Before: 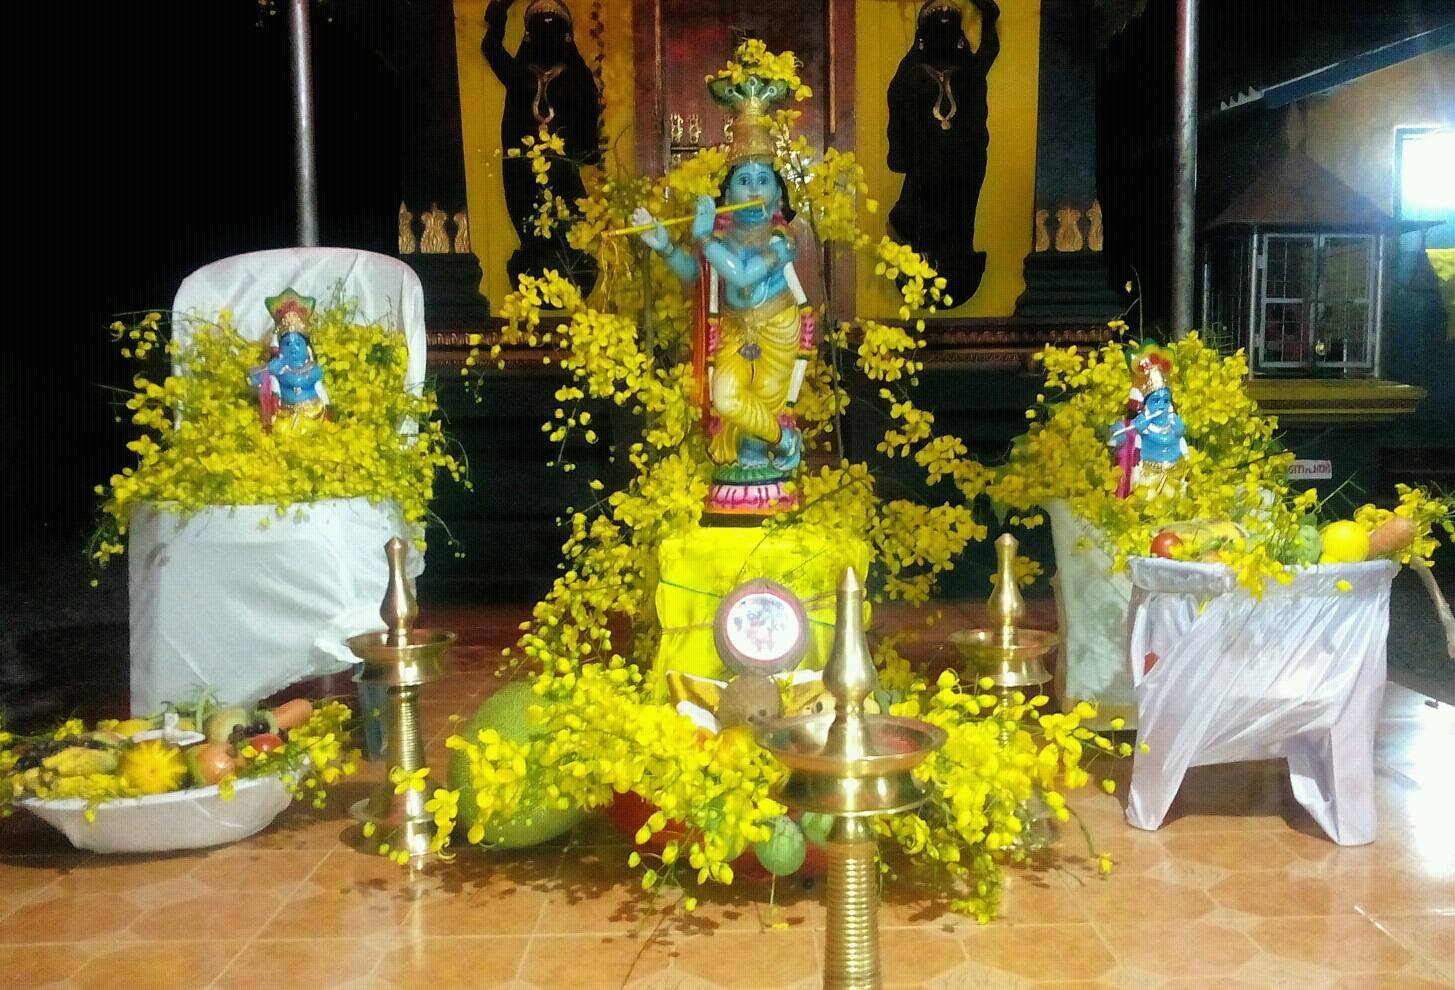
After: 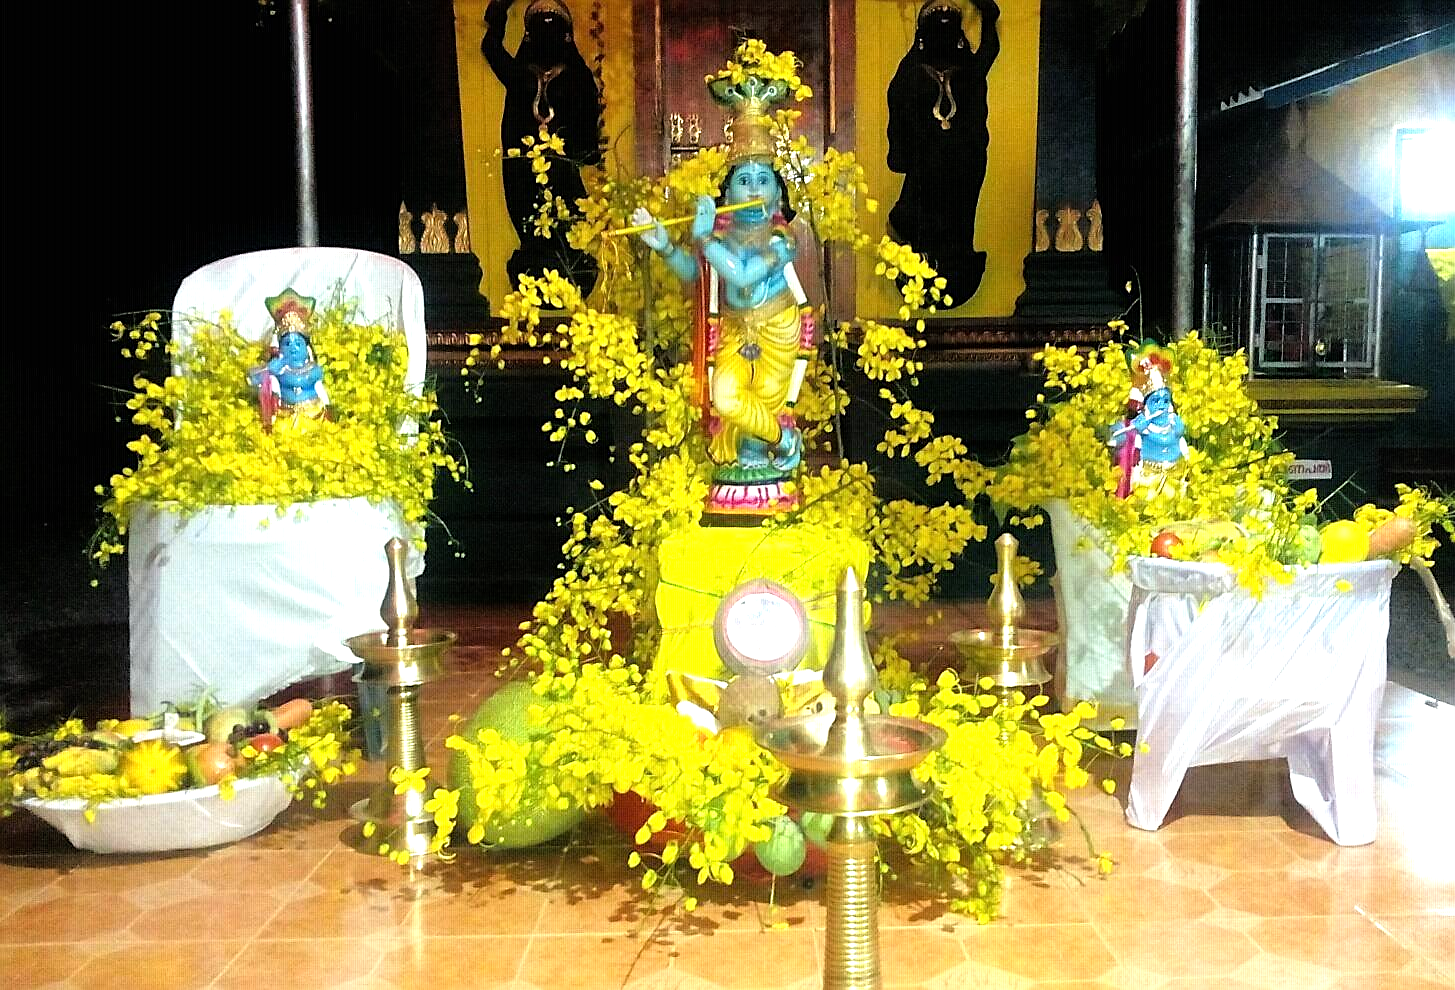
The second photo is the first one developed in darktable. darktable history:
tone equalizer: -8 EV -0.727 EV, -7 EV -0.725 EV, -6 EV -0.602 EV, -5 EV -0.421 EV, -3 EV 0.39 EV, -2 EV 0.6 EV, -1 EV 0.678 EV, +0 EV 0.779 EV
sharpen: on, module defaults
